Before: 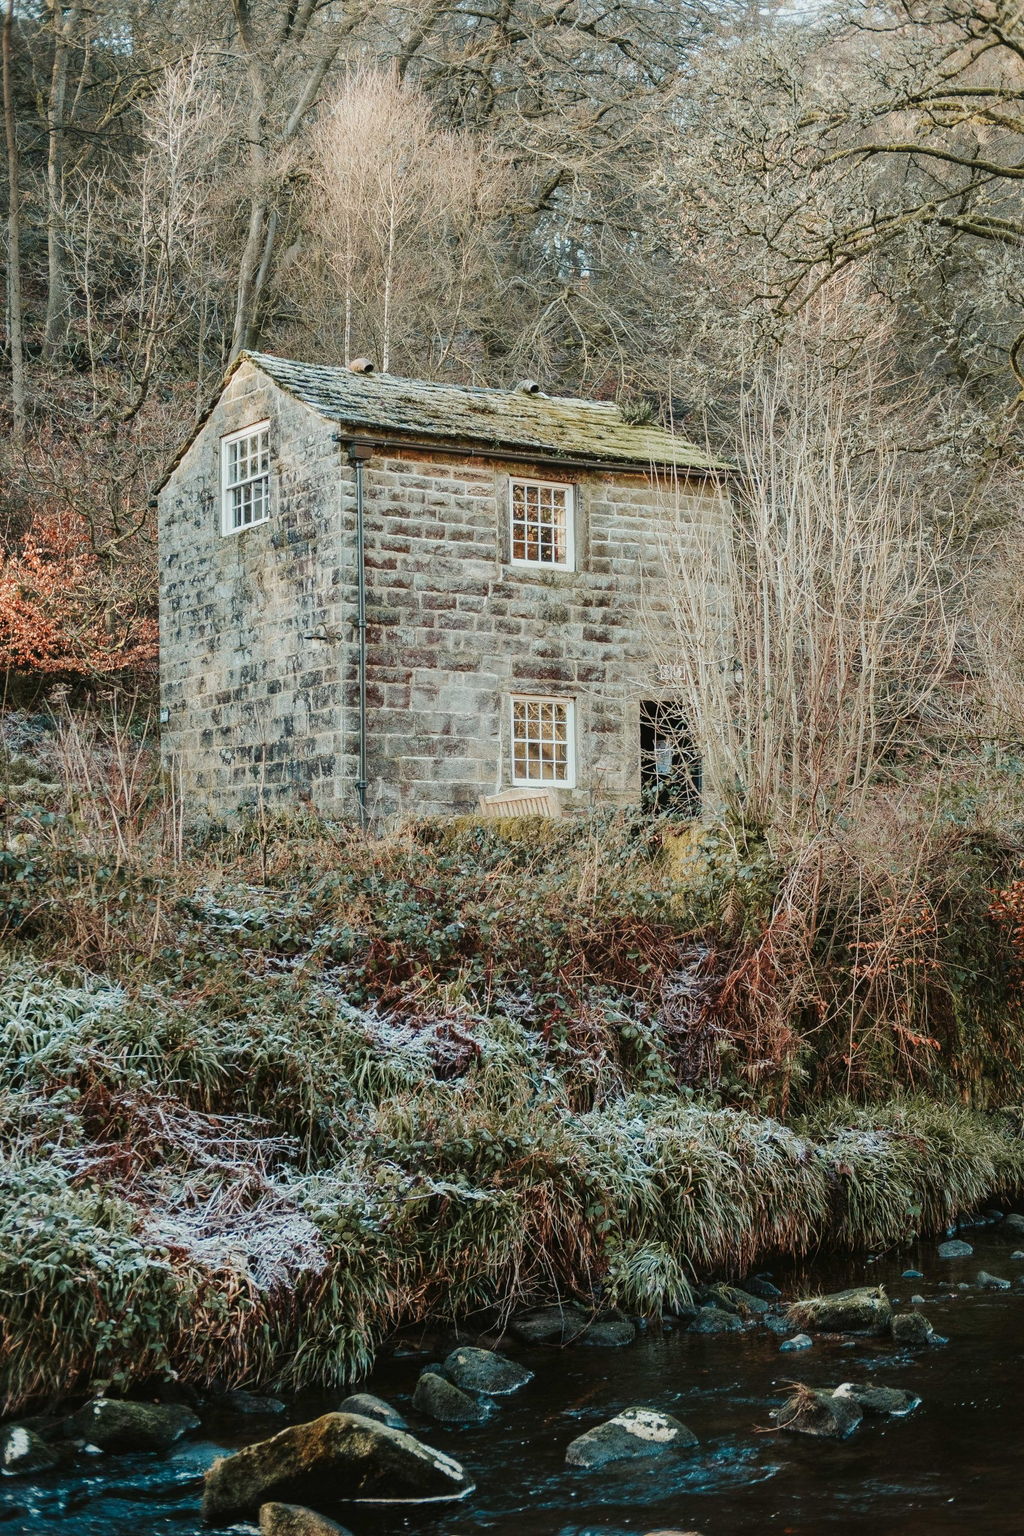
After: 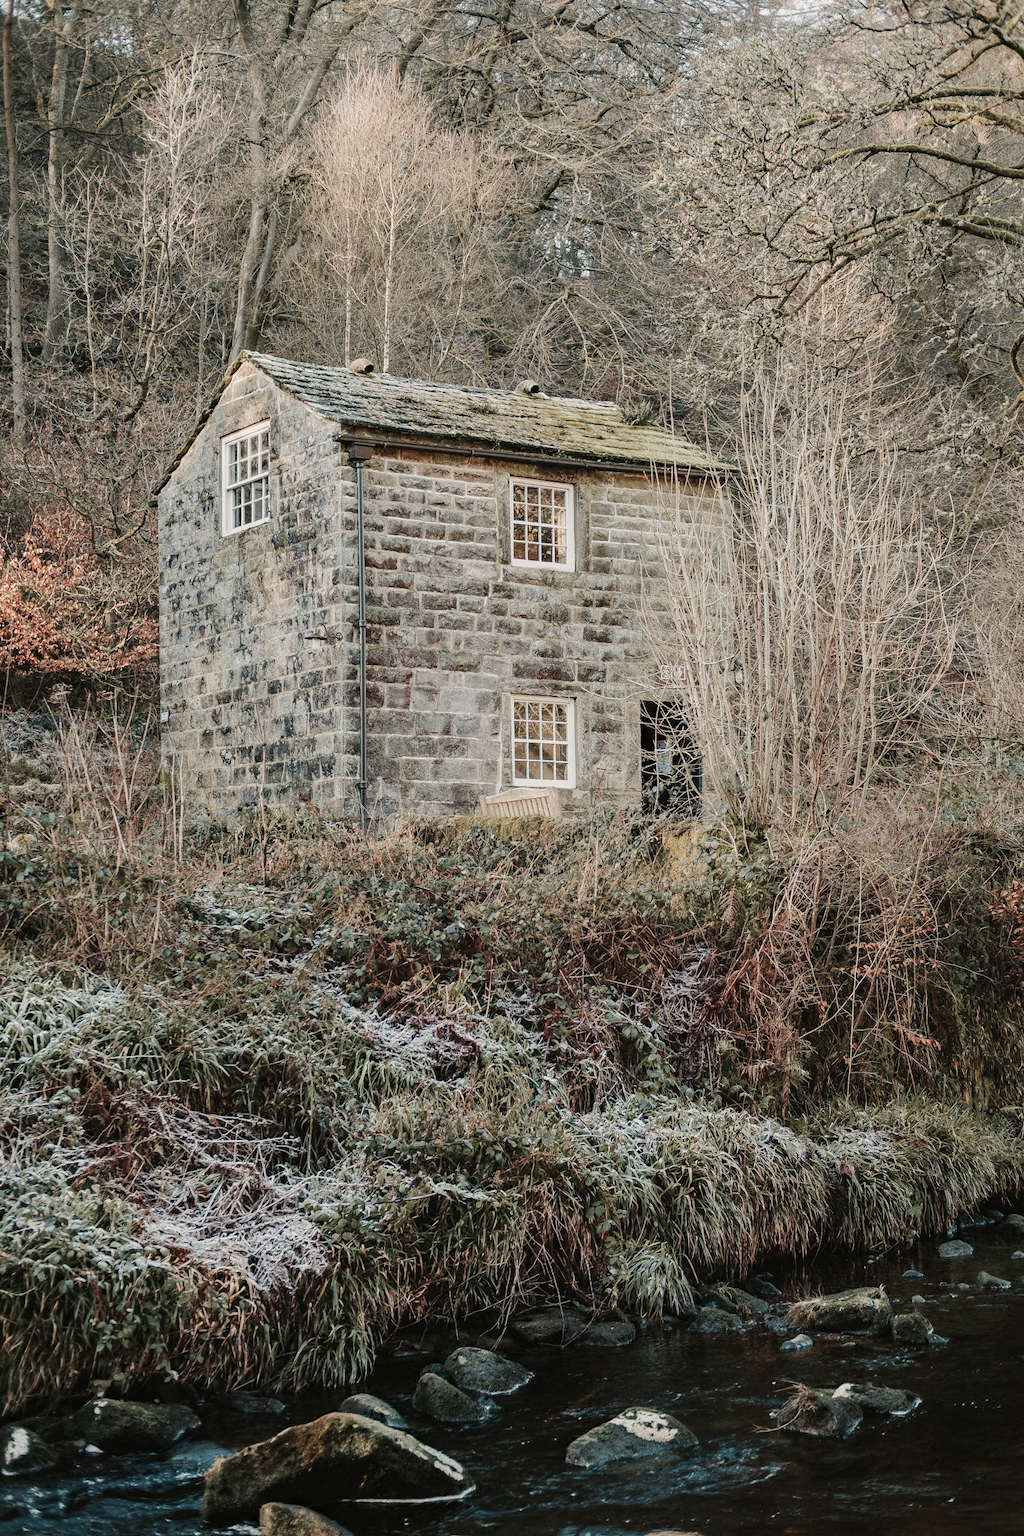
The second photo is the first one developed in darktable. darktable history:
haze removal: compatibility mode true, adaptive false
color correction: highlights a* 5.49, highlights b* 5.17, saturation 0.67
